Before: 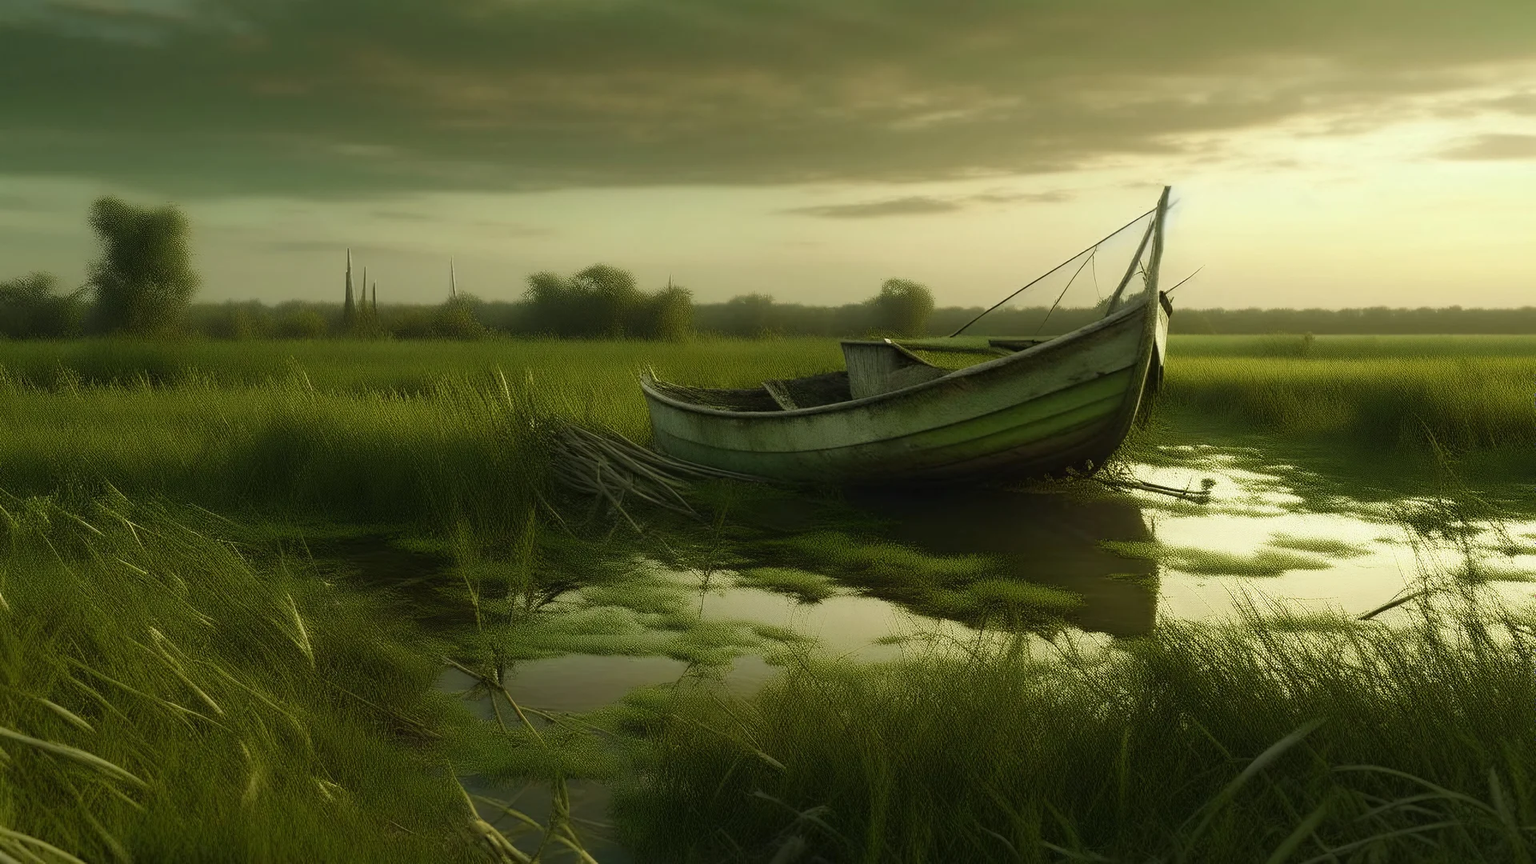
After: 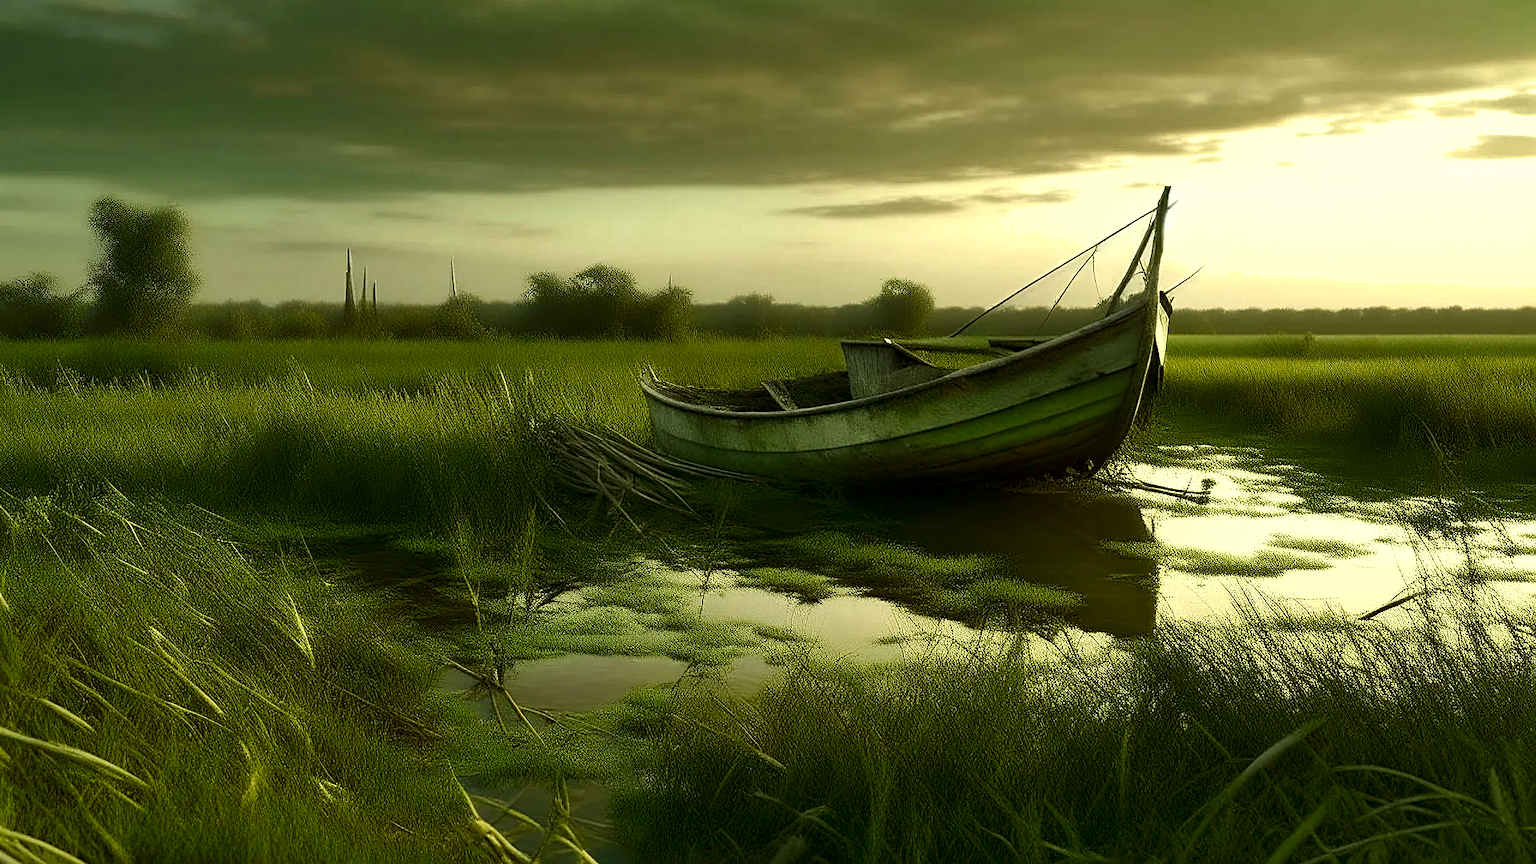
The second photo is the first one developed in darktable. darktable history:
exposure: black level correction 0, exposure 0.499 EV, compensate exposure bias true
sharpen: on, module defaults
local contrast: highlights 106%, shadows 101%, detail 119%, midtone range 0.2
contrast brightness saturation: brightness -0.213, saturation 0.079
shadows and highlights: low approximation 0.01, soften with gaussian
